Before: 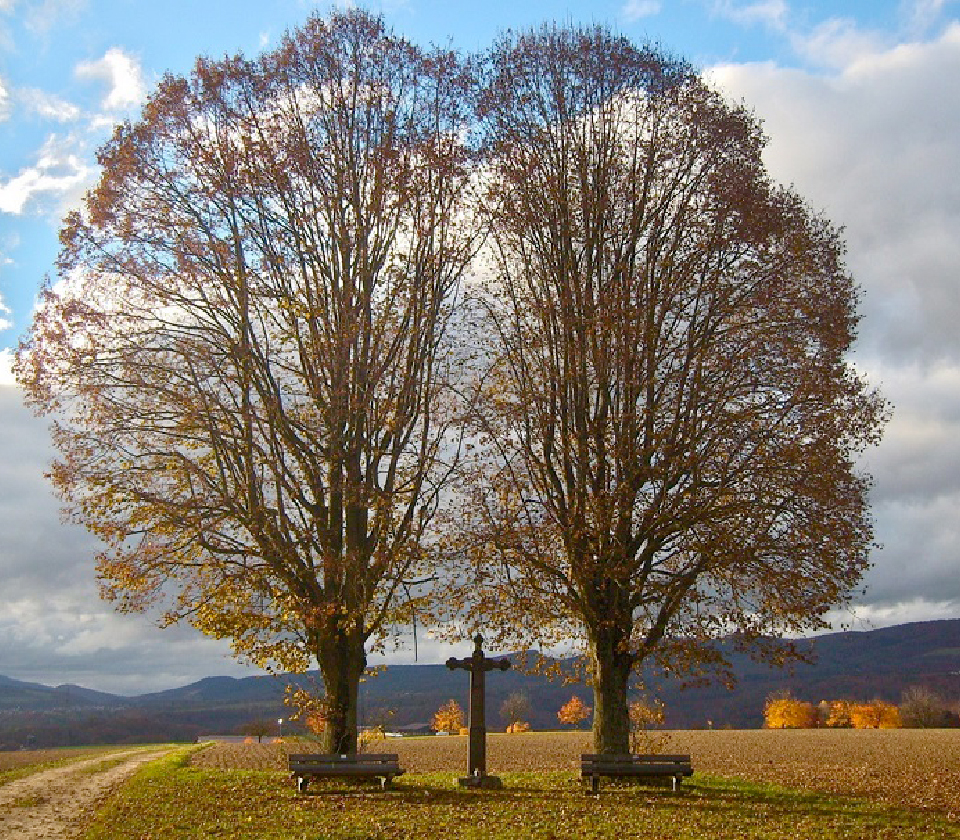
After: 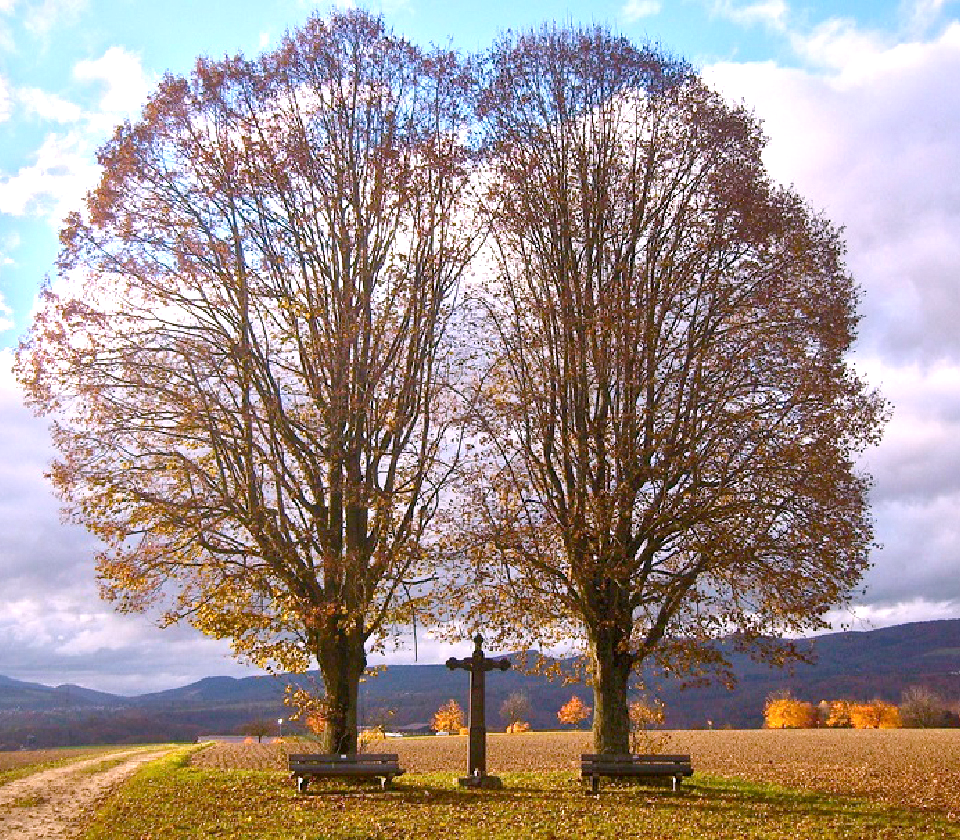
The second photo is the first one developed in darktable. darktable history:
exposure: exposure 0.496 EV, compensate highlight preservation false
white balance: red 1.066, blue 1.119
local contrast: mode bilateral grid, contrast 20, coarseness 50, detail 120%, midtone range 0.2
